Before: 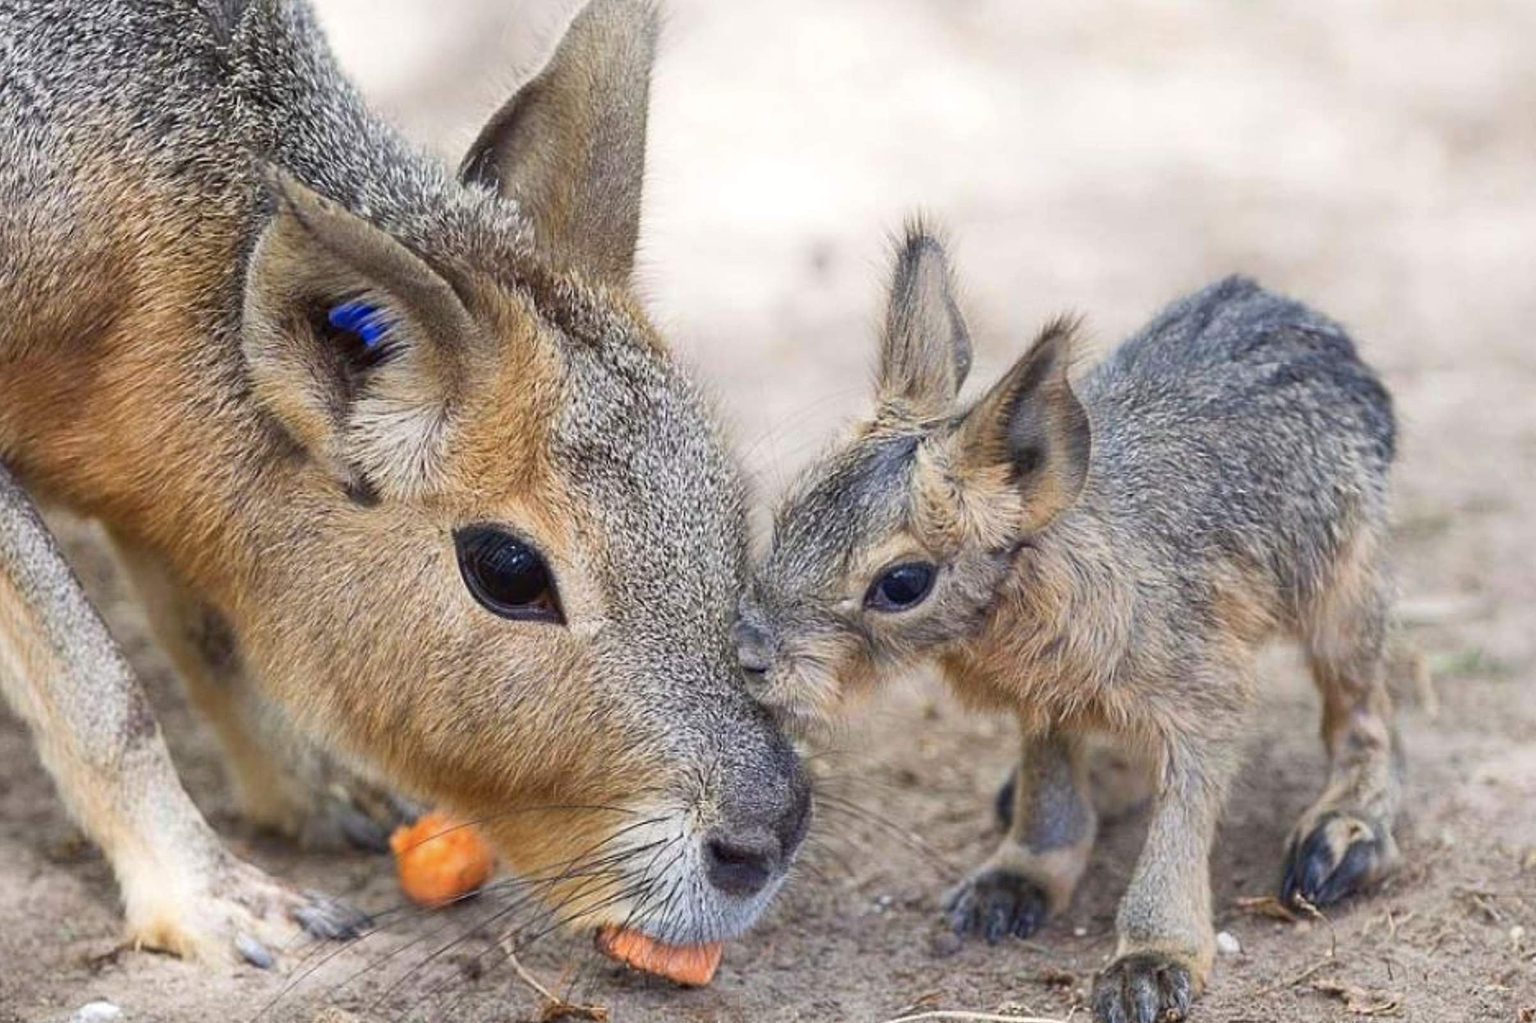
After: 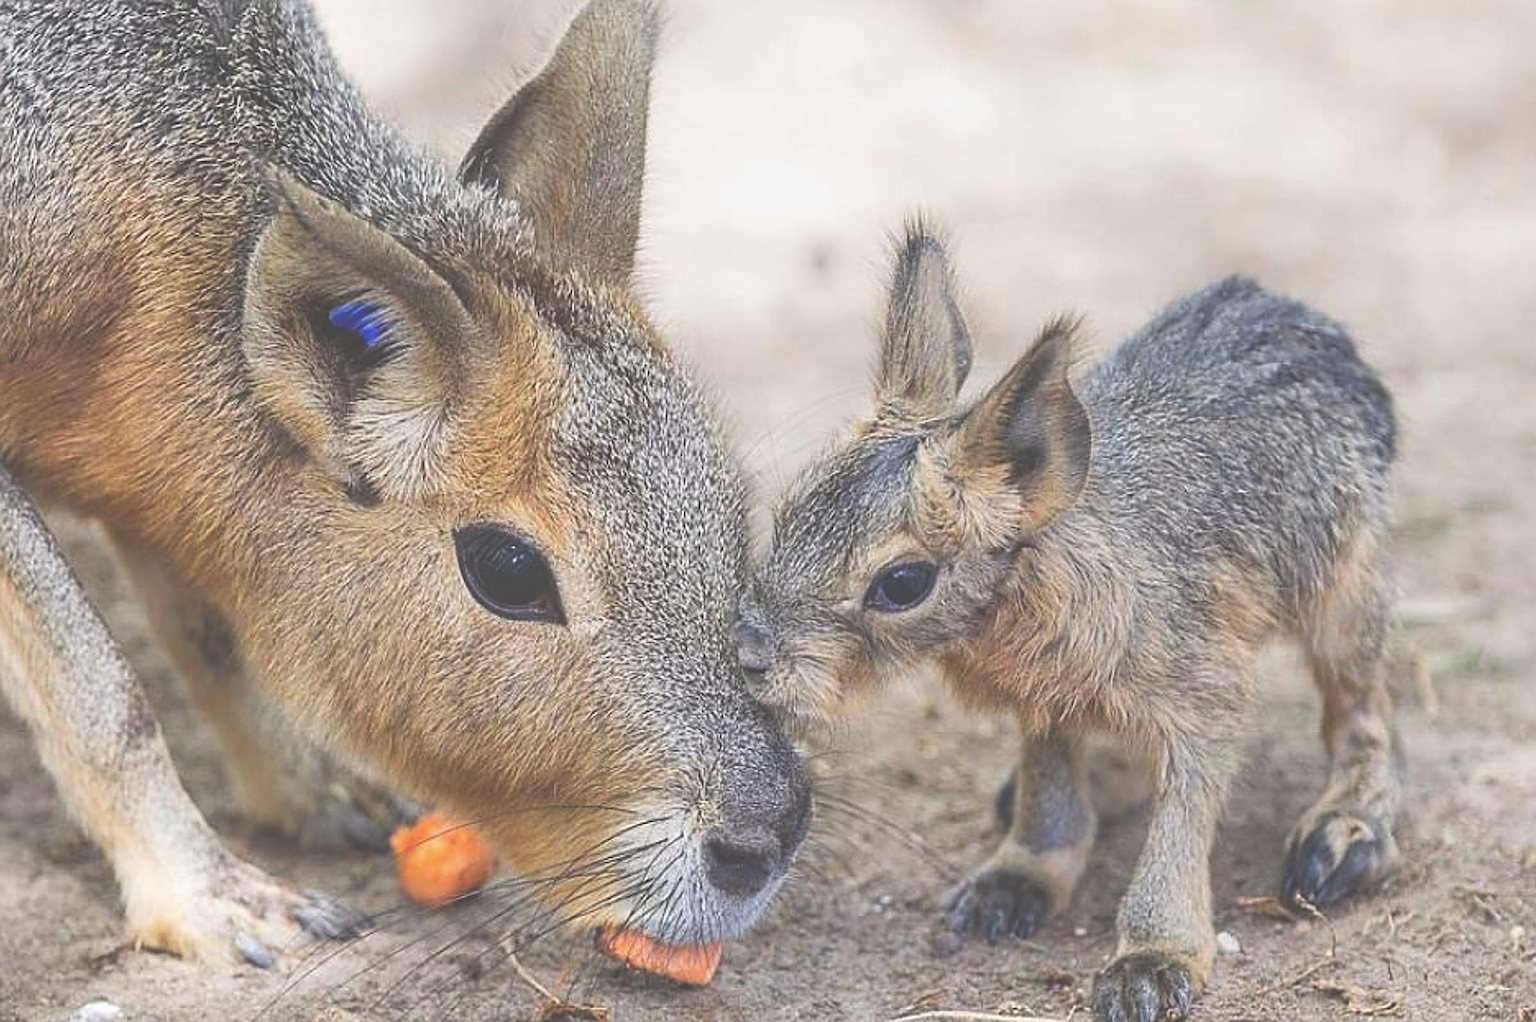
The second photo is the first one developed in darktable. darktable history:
exposure: black level correction -0.06, exposure -0.049 EV, compensate highlight preservation false
sharpen: amount 0.889
local contrast: on, module defaults
contrast brightness saturation: contrast -0.095, brightness 0.043, saturation 0.076
